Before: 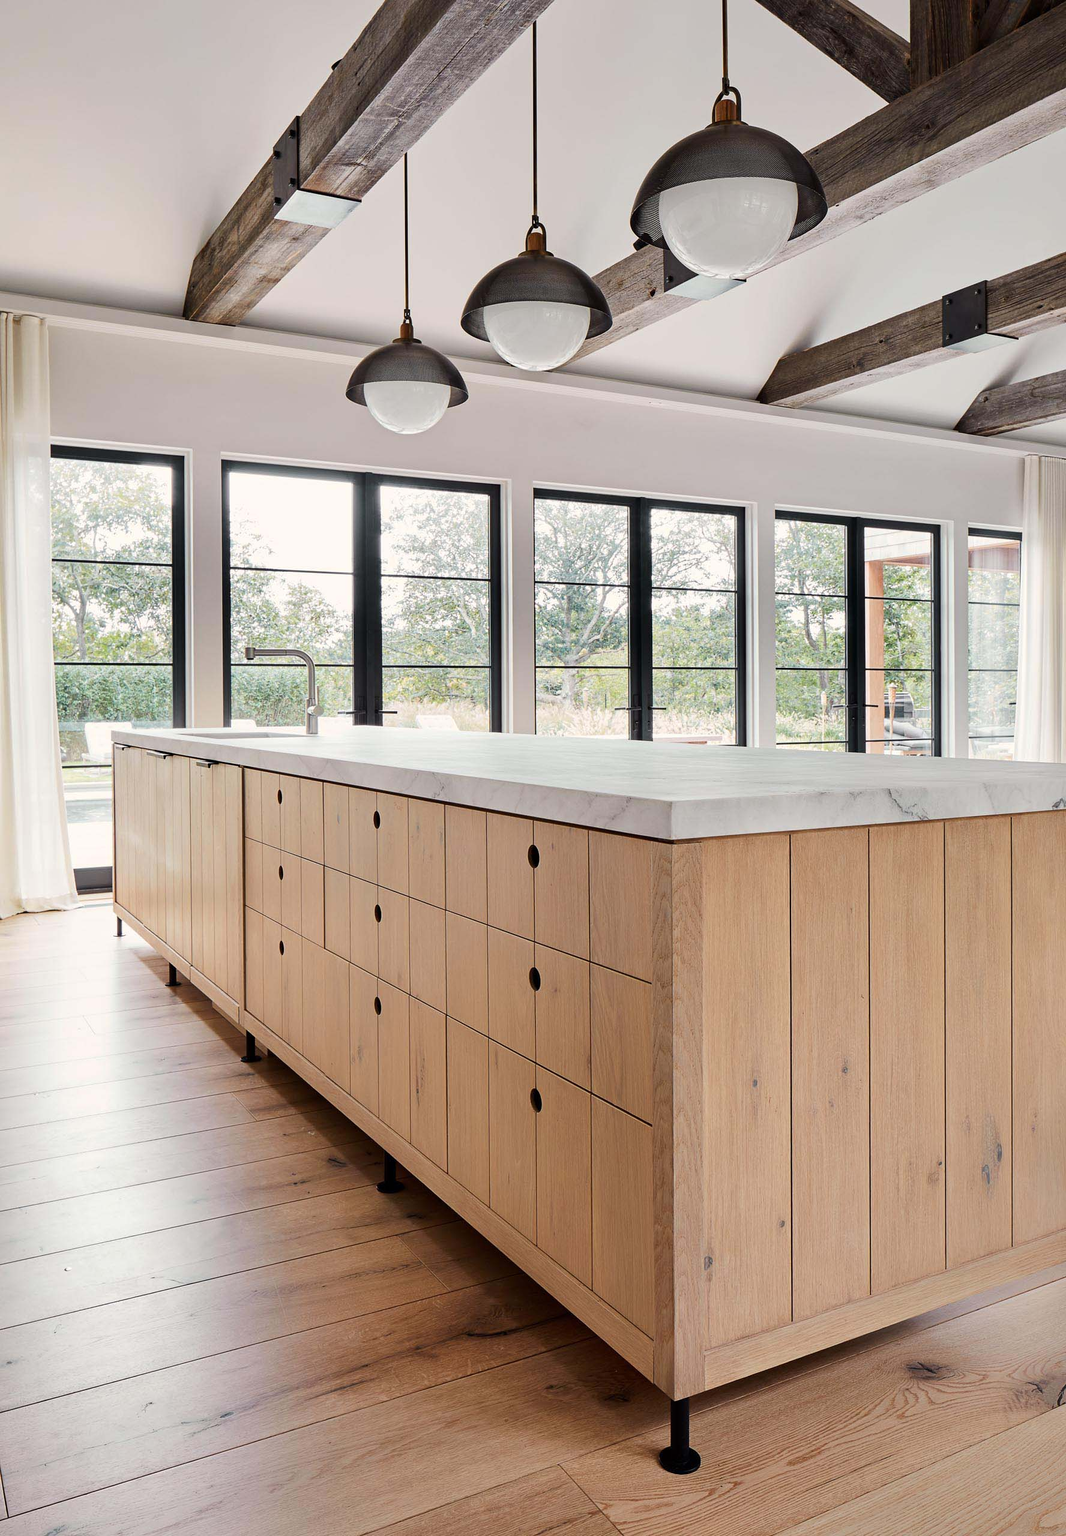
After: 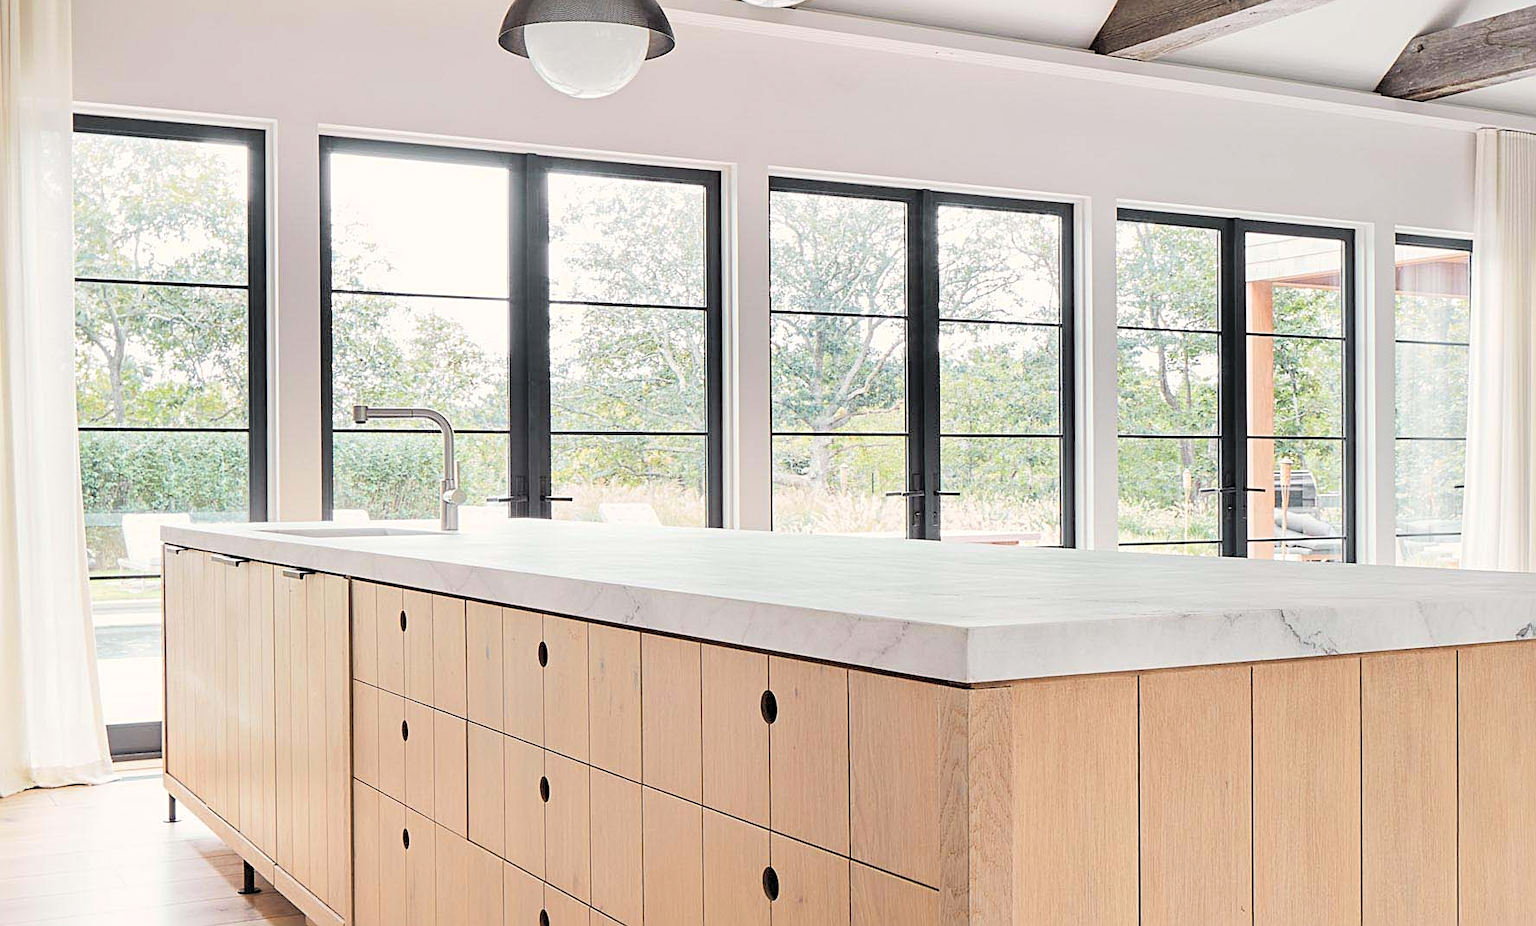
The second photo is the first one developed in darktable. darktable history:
exposure: compensate highlight preservation false
white balance: emerald 1
crop and rotate: top 23.84%, bottom 34.294%
contrast brightness saturation: brightness 0.28
sharpen: radius 2.167, amount 0.381, threshold 0
